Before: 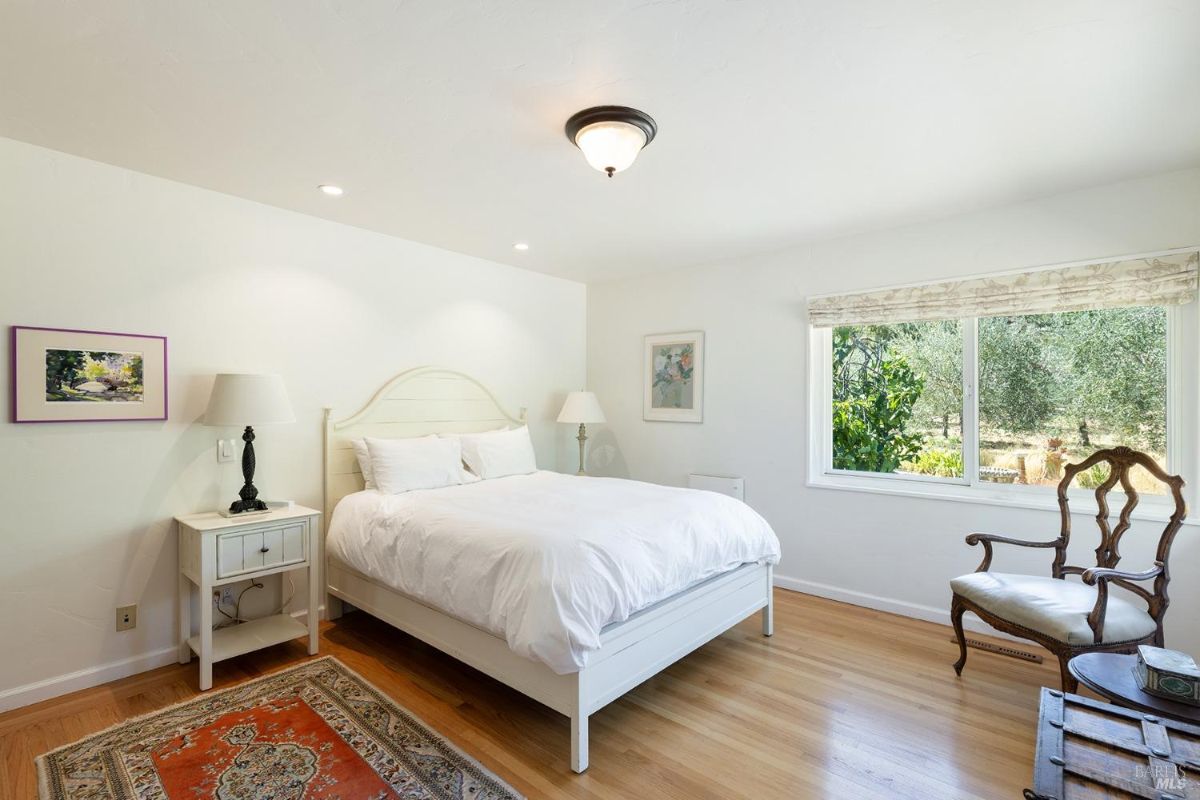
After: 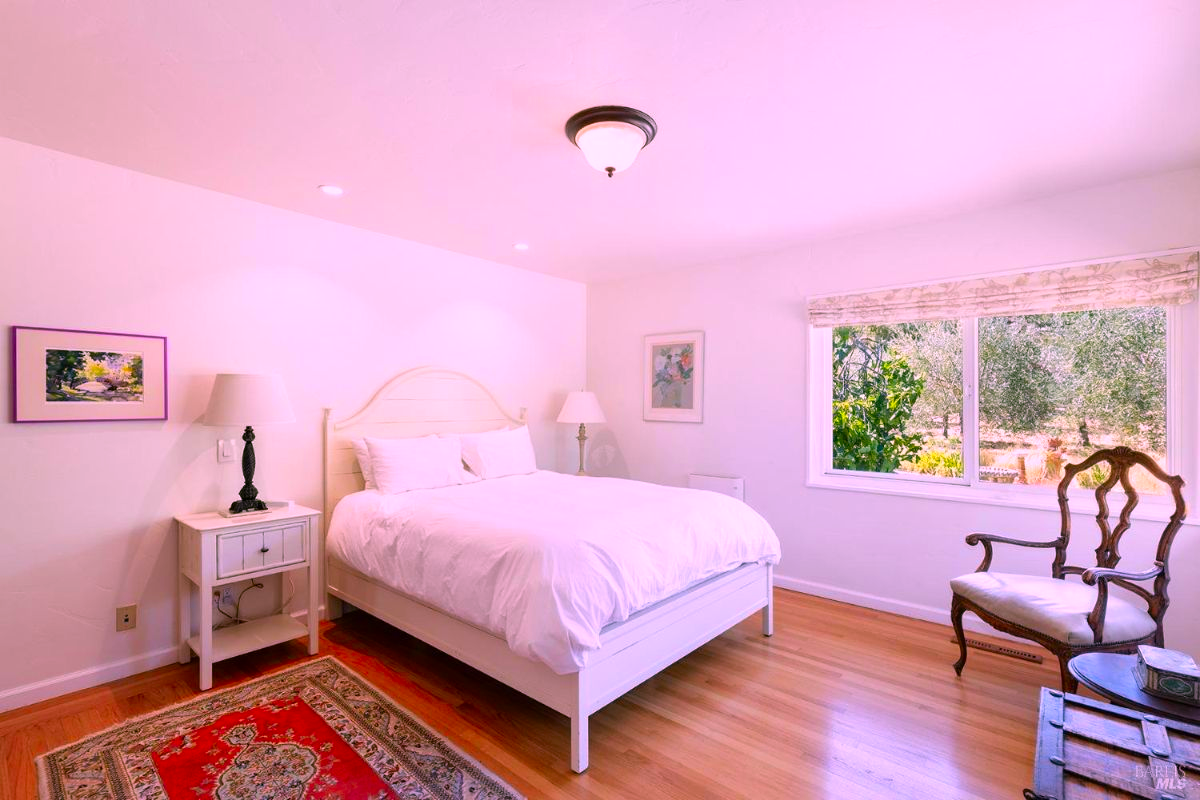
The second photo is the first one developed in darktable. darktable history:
color correction: highlights a* 19.51, highlights b* -12.18, saturation 1.65
